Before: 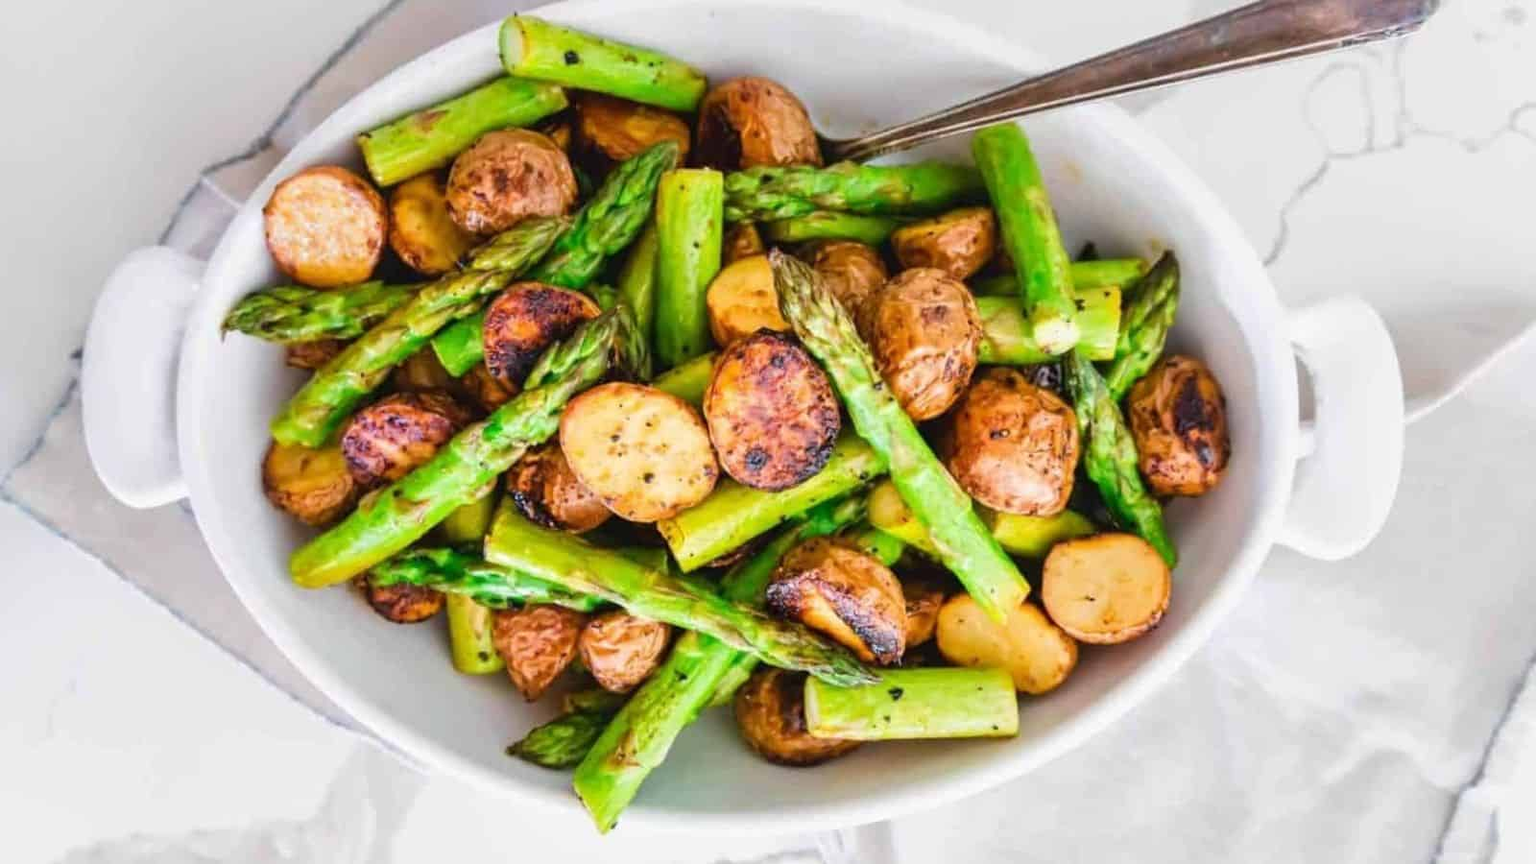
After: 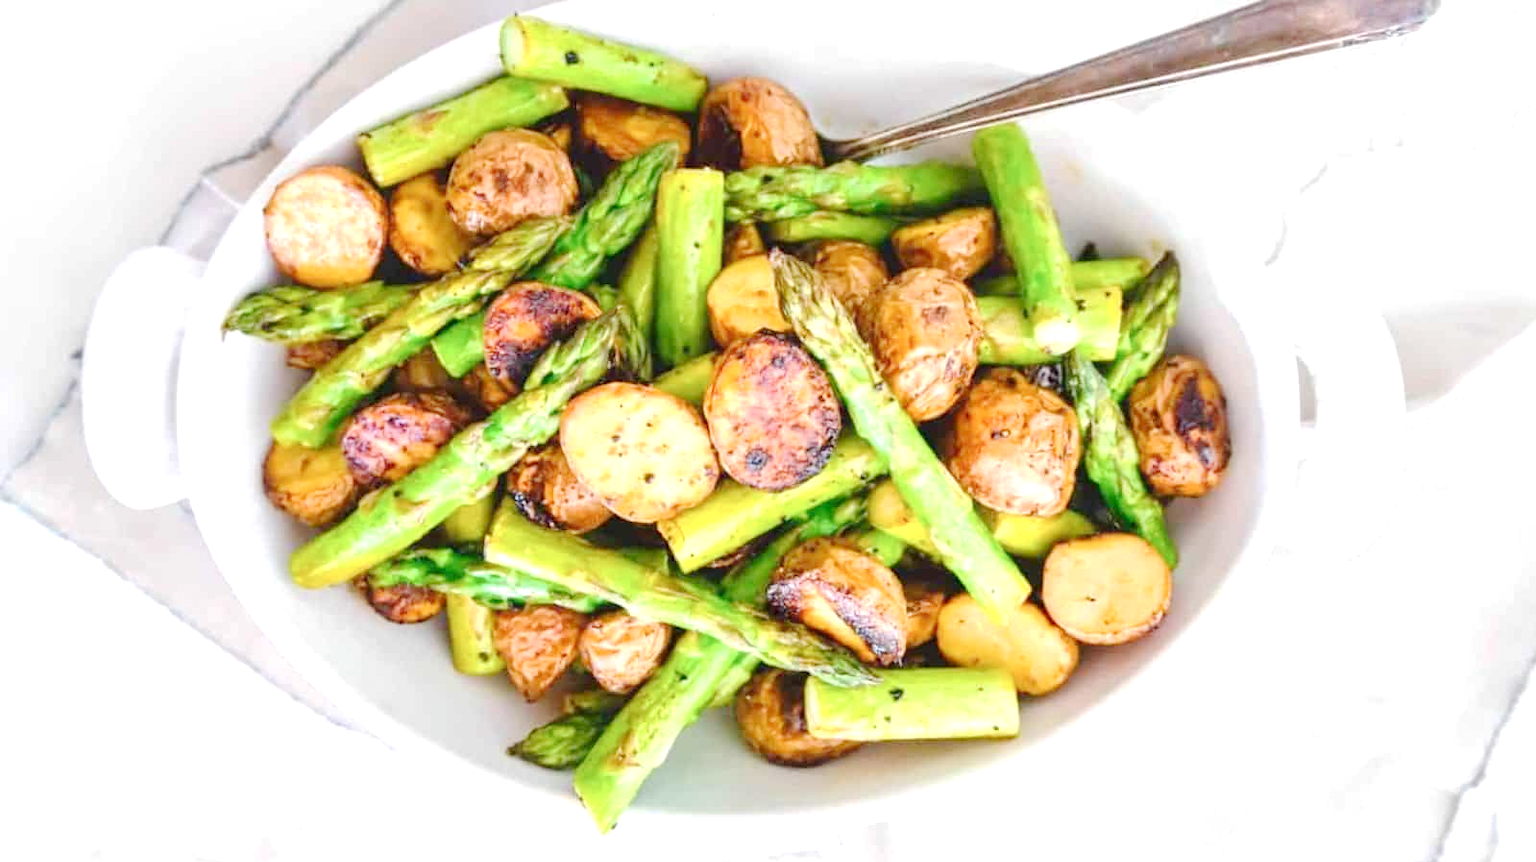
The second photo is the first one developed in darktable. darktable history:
crop: top 0.05%, bottom 0.098%
exposure: exposure 0.6 EV, compensate highlight preservation false
base curve: curves: ch0 [(0, 0) (0.158, 0.273) (0.879, 0.895) (1, 1)], preserve colors none
